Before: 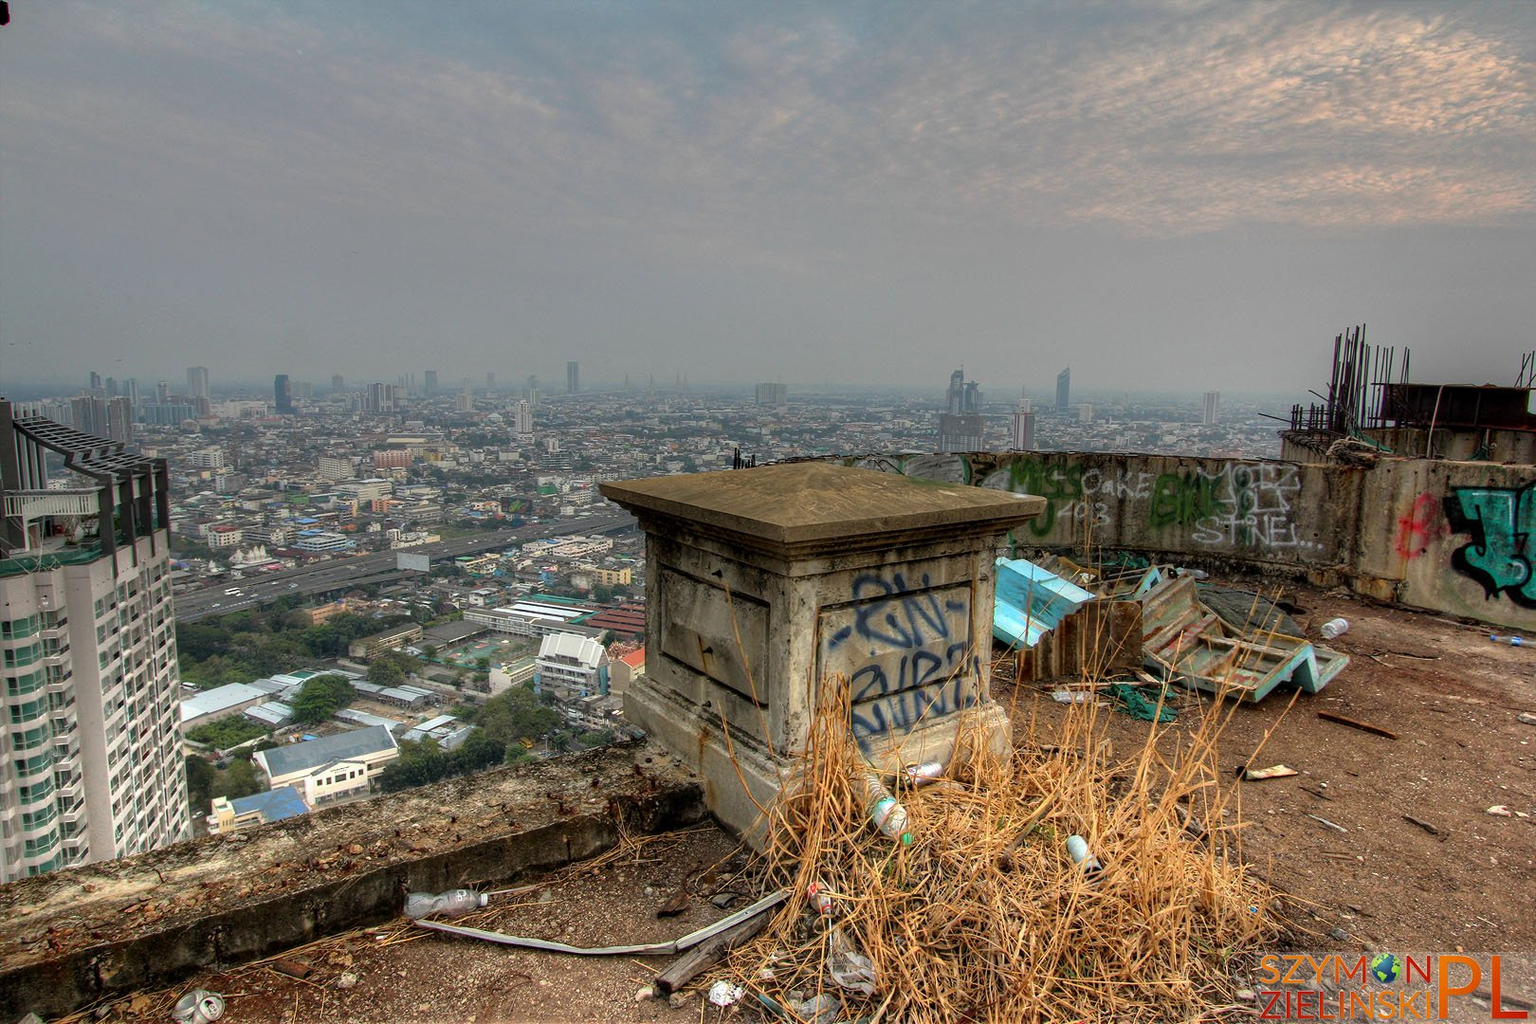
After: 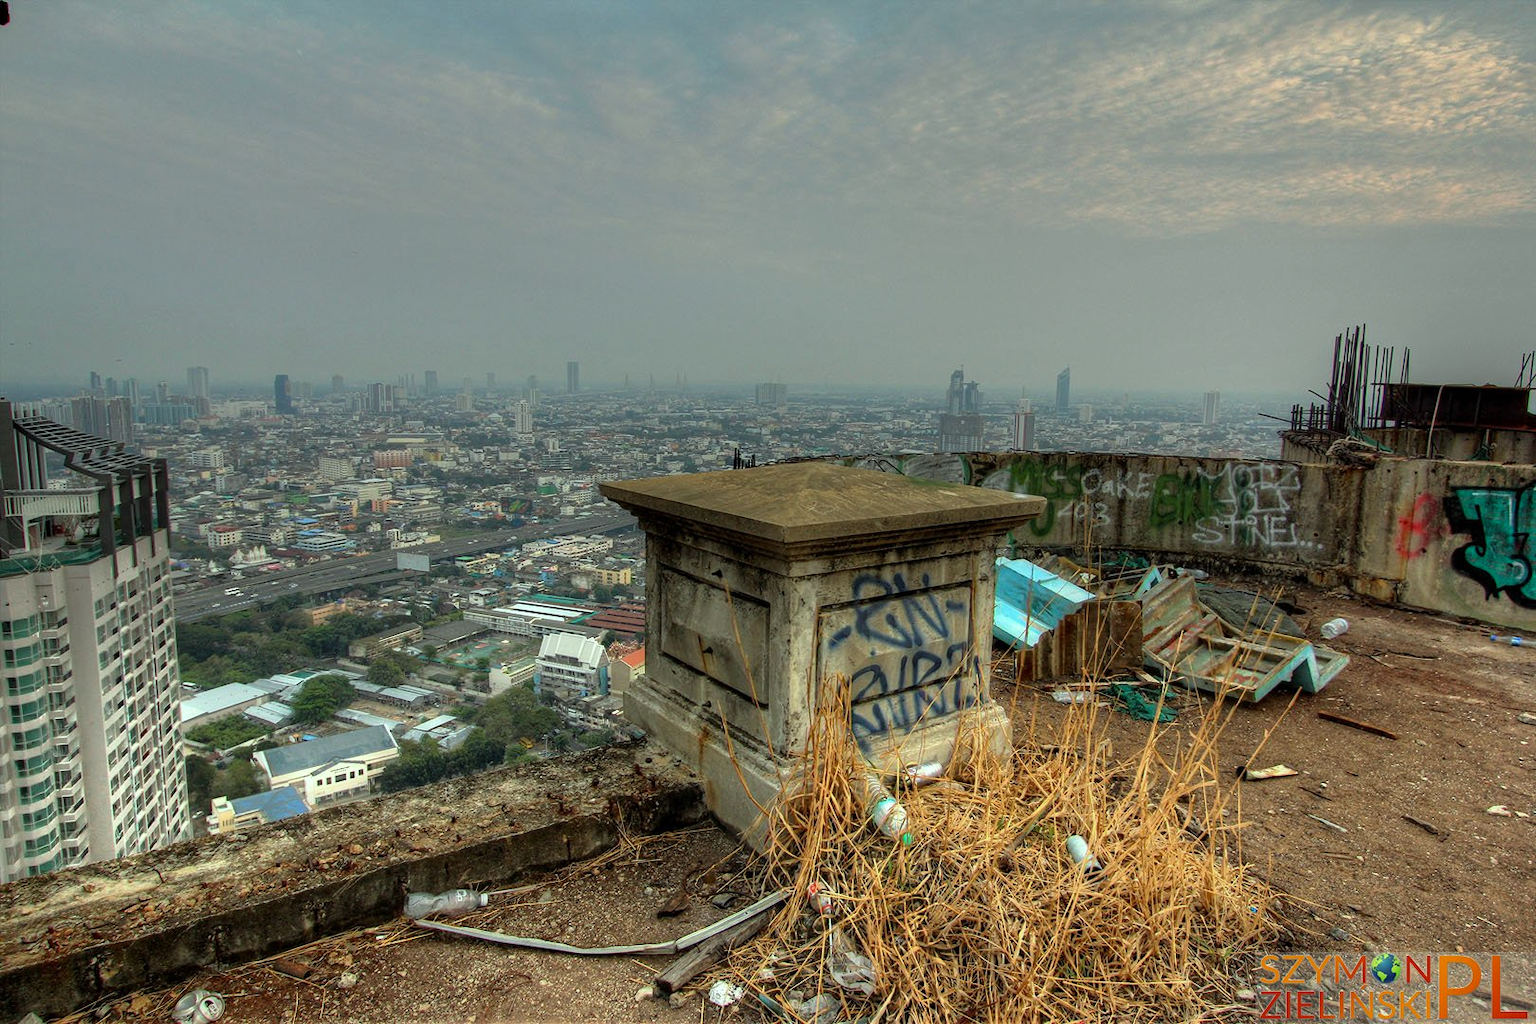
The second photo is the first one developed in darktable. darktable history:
tone equalizer: on, module defaults
color correction: highlights a* -8, highlights b* 3.1
